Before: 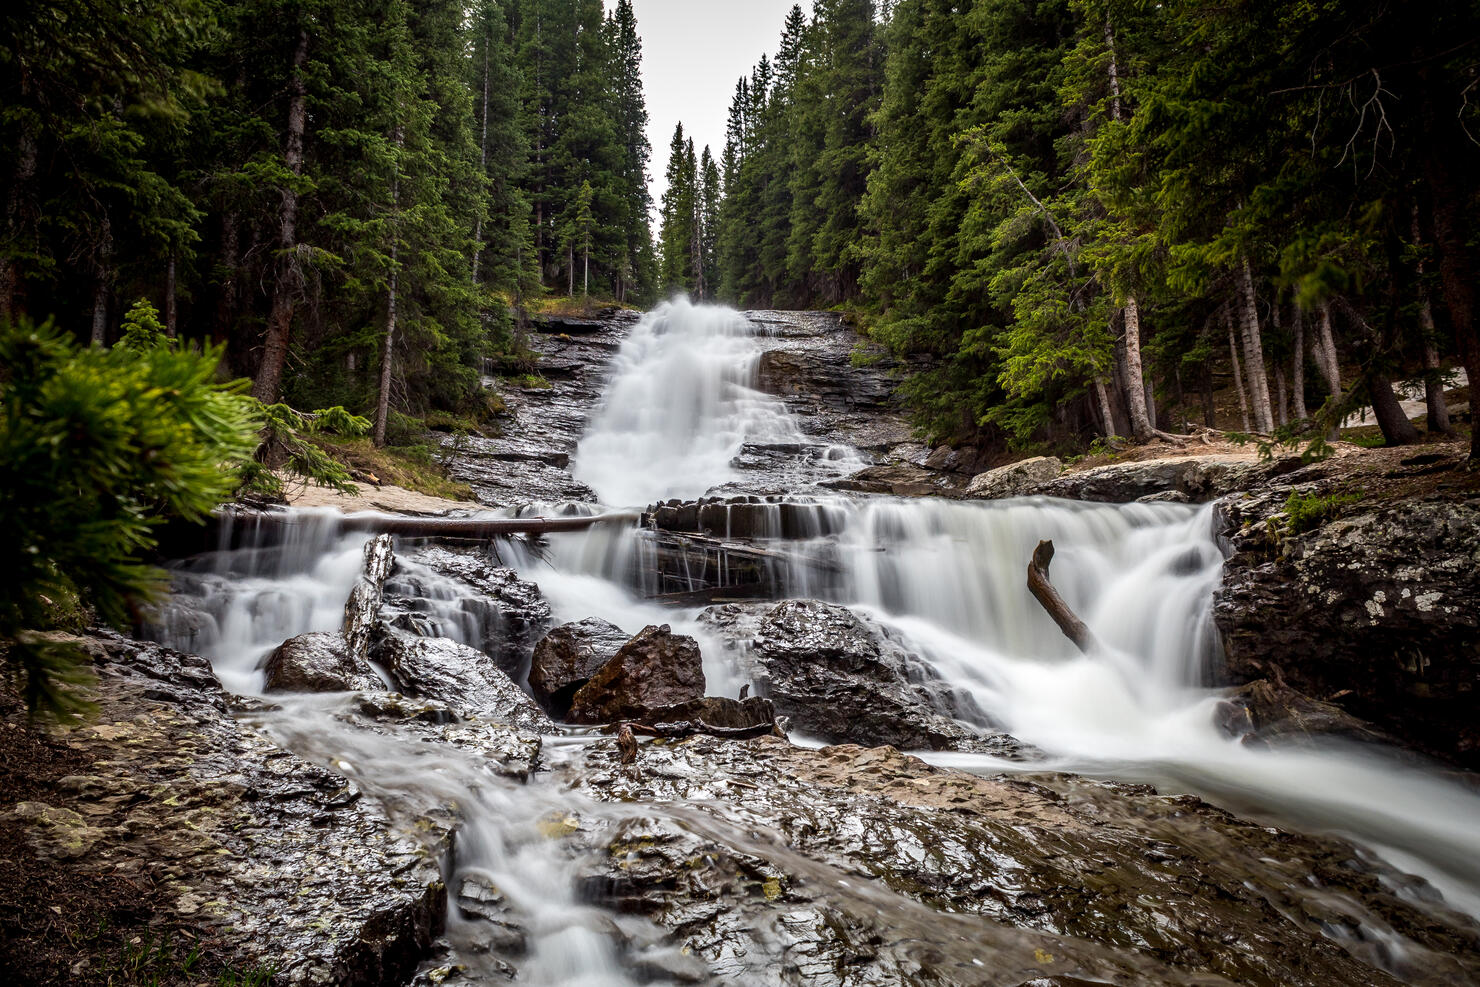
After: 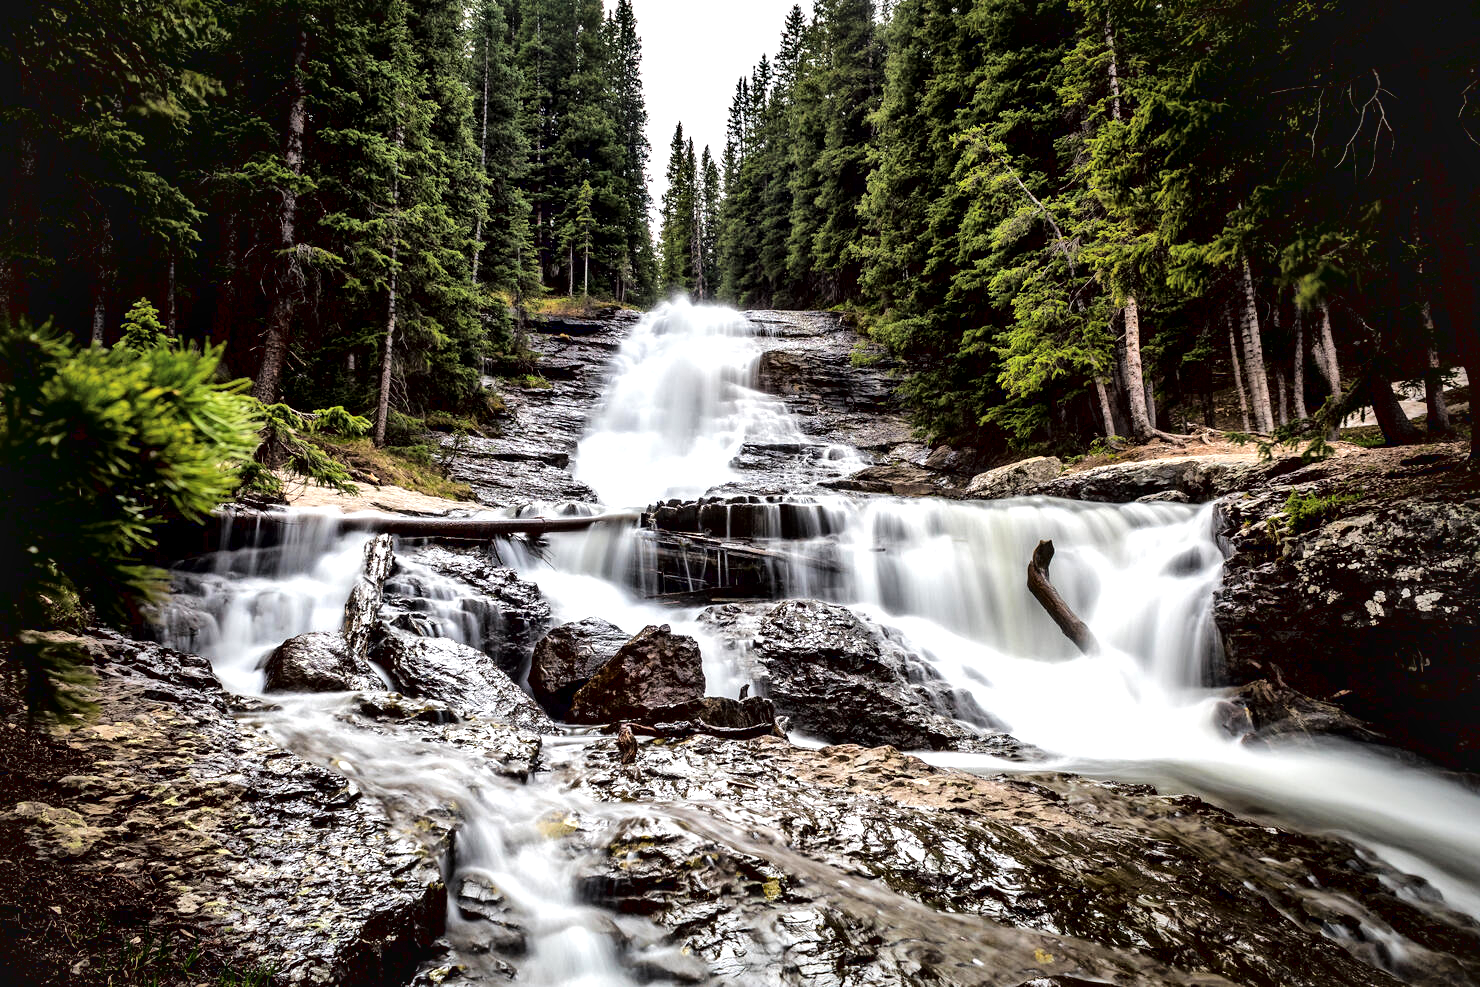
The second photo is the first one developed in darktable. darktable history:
local contrast: mode bilateral grid, contrast 70, coarseness 75, detail 181%, midtone range 0.2
exposure: black level correction 0, exposure 0.499 EV, compensate highlight preservation false
tone curve: curves: ch0 [(0, 0) (0.003, 0.048) (0.011, 0.048) (0.025, 0.048) (0.044, 0.049) (0.069, 0.048) (0.1, 0.052) (0.136, 0.071) (0.177, 0.109) (0.224, 0.157) (0.277, 0.233) (0.335, 0.32) (0.399, 0.404) (0.468, 0.496) (0.543, 0.582) (0.623, 0.653) (0.709, 0.738) (0.801, 0.811) (0.898, 0.895) (1, 1)], color space Lab, linked channels, preserve colors none
